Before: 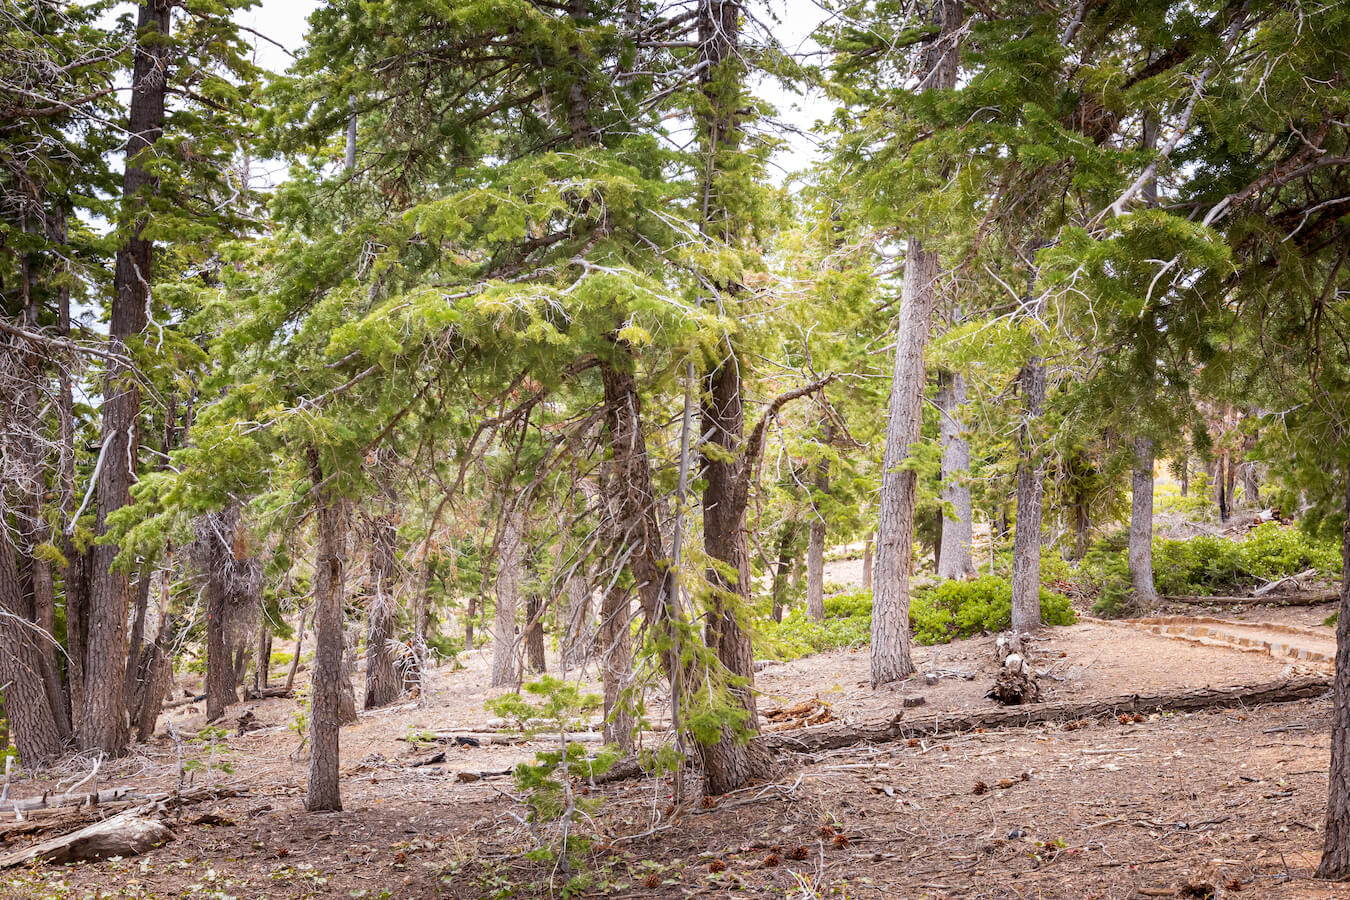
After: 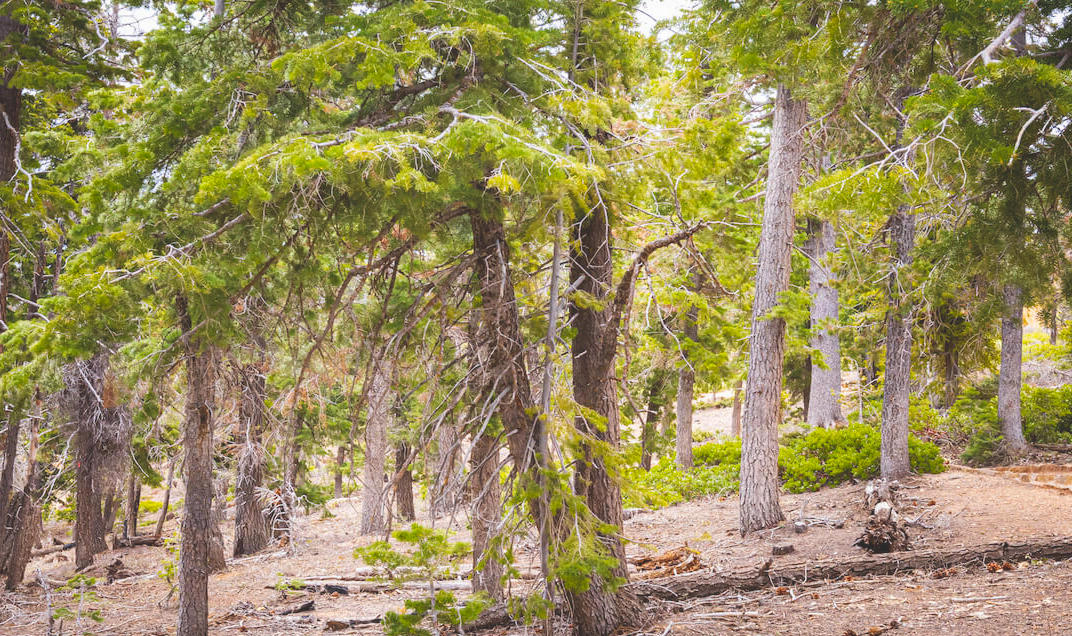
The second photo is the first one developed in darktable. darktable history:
exposure: black level correction -0.023, exposure -0.039 EV, compensate highlight preservation false
crop: left 9.712%, top 16.928%, right 10.845%, bottom 12.332%
color balance: output saturation 120%
